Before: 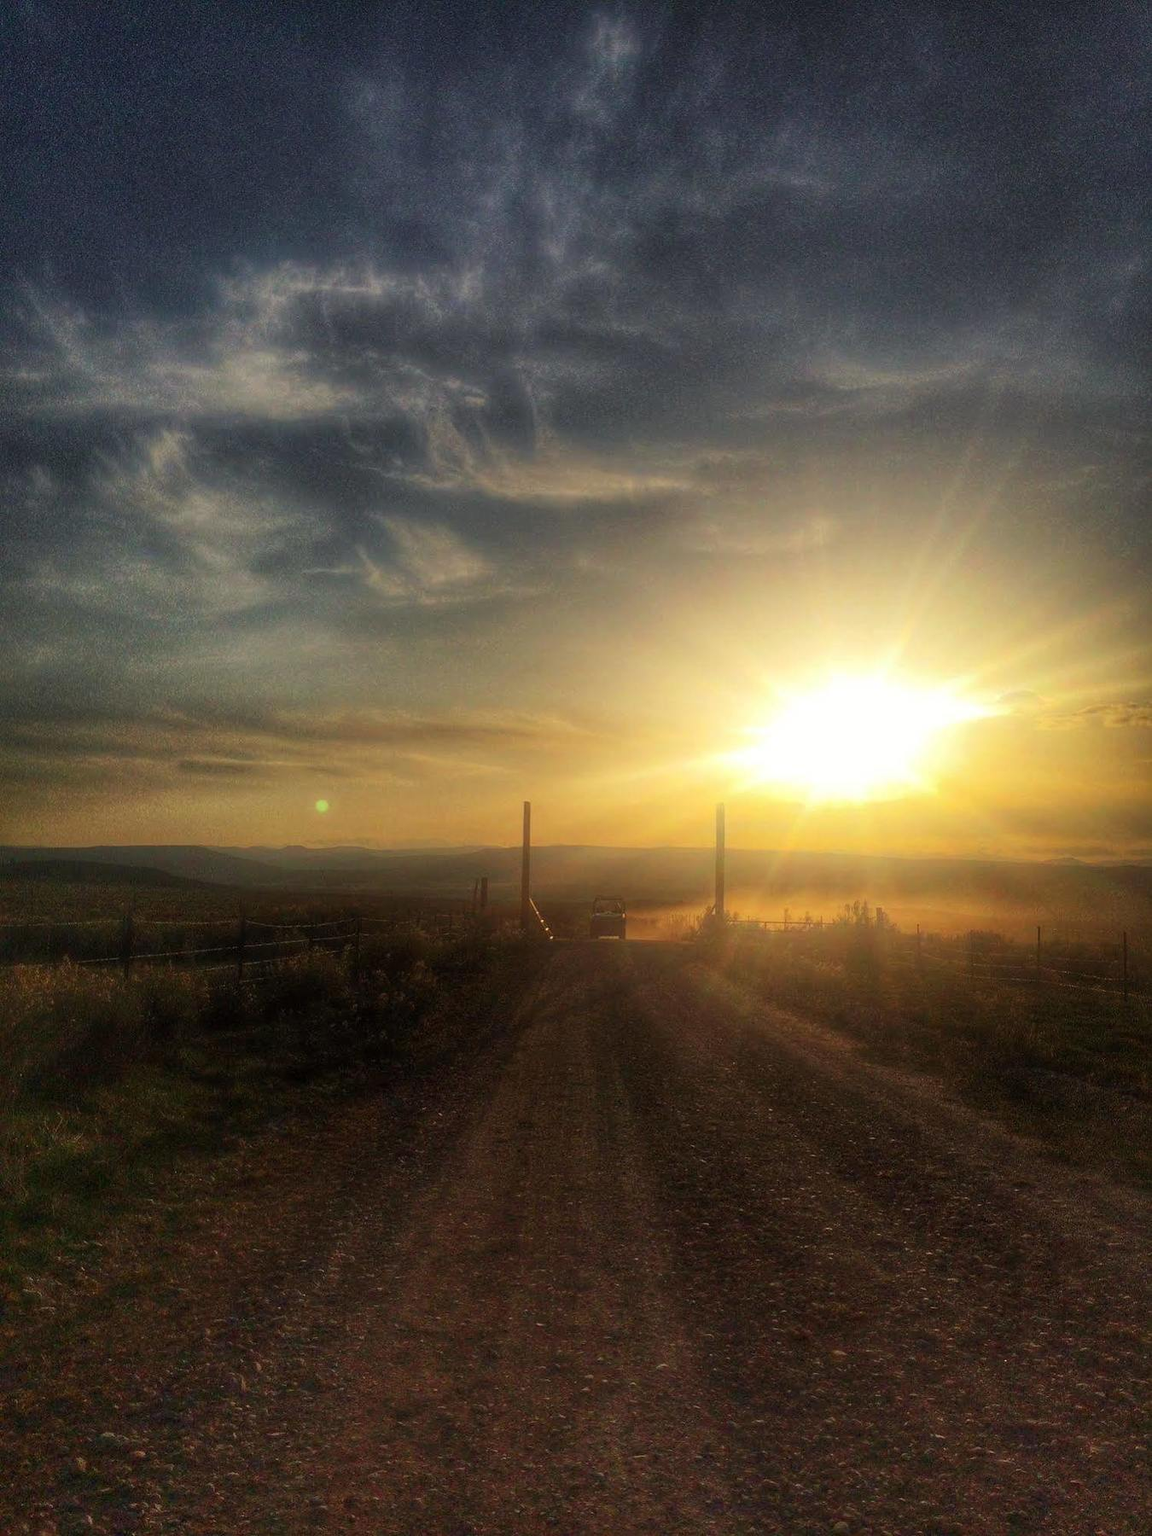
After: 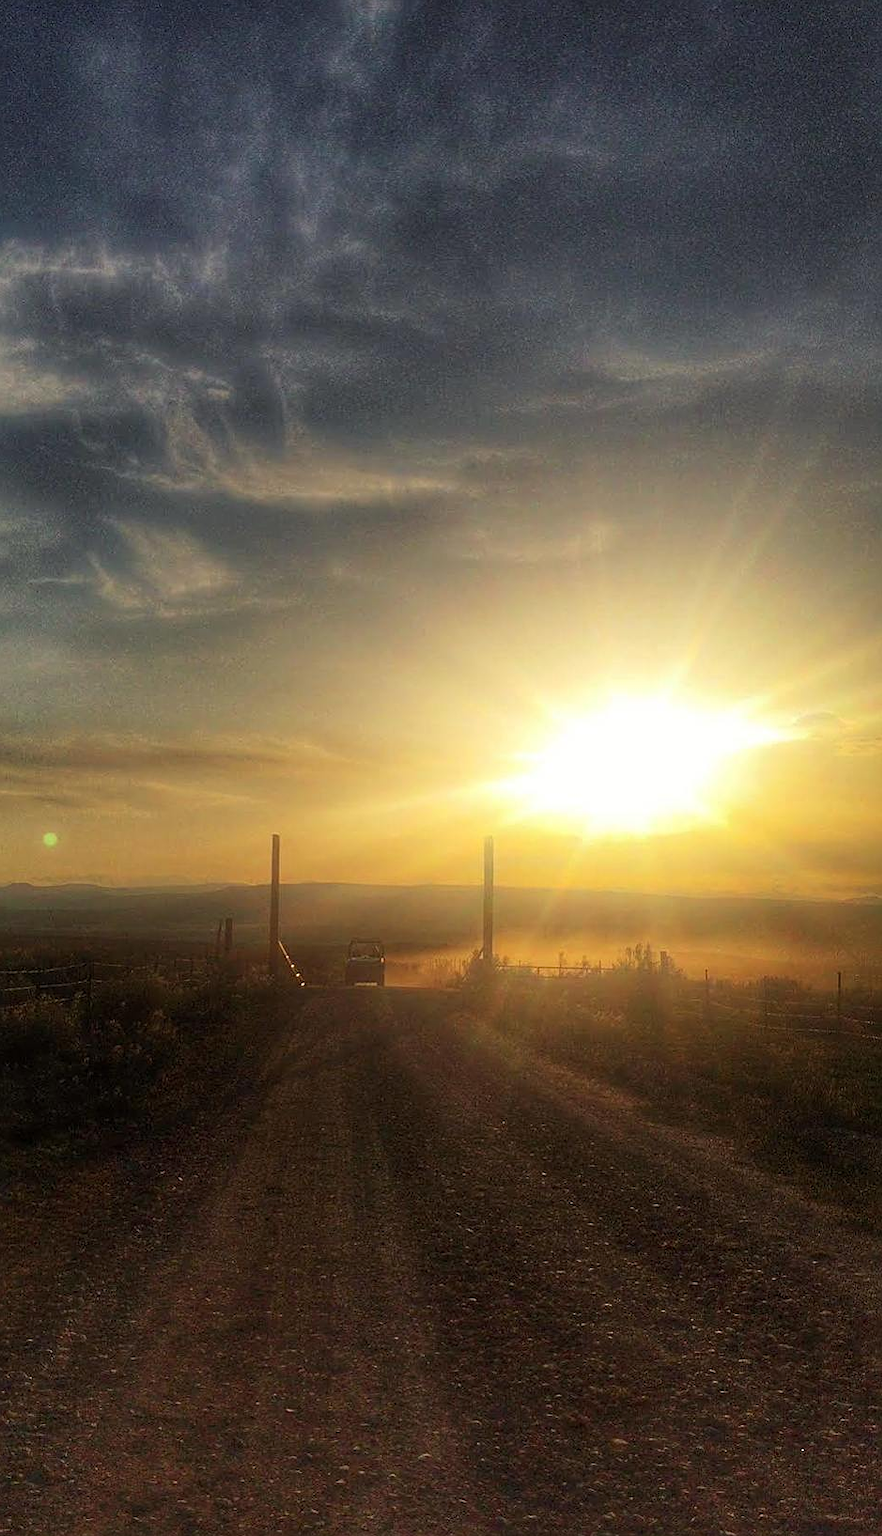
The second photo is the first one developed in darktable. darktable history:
sharpen: on, module defaults
crop and rotate: left 24.034%, top 2.838%, right 6.406%, bottom 6.299%
